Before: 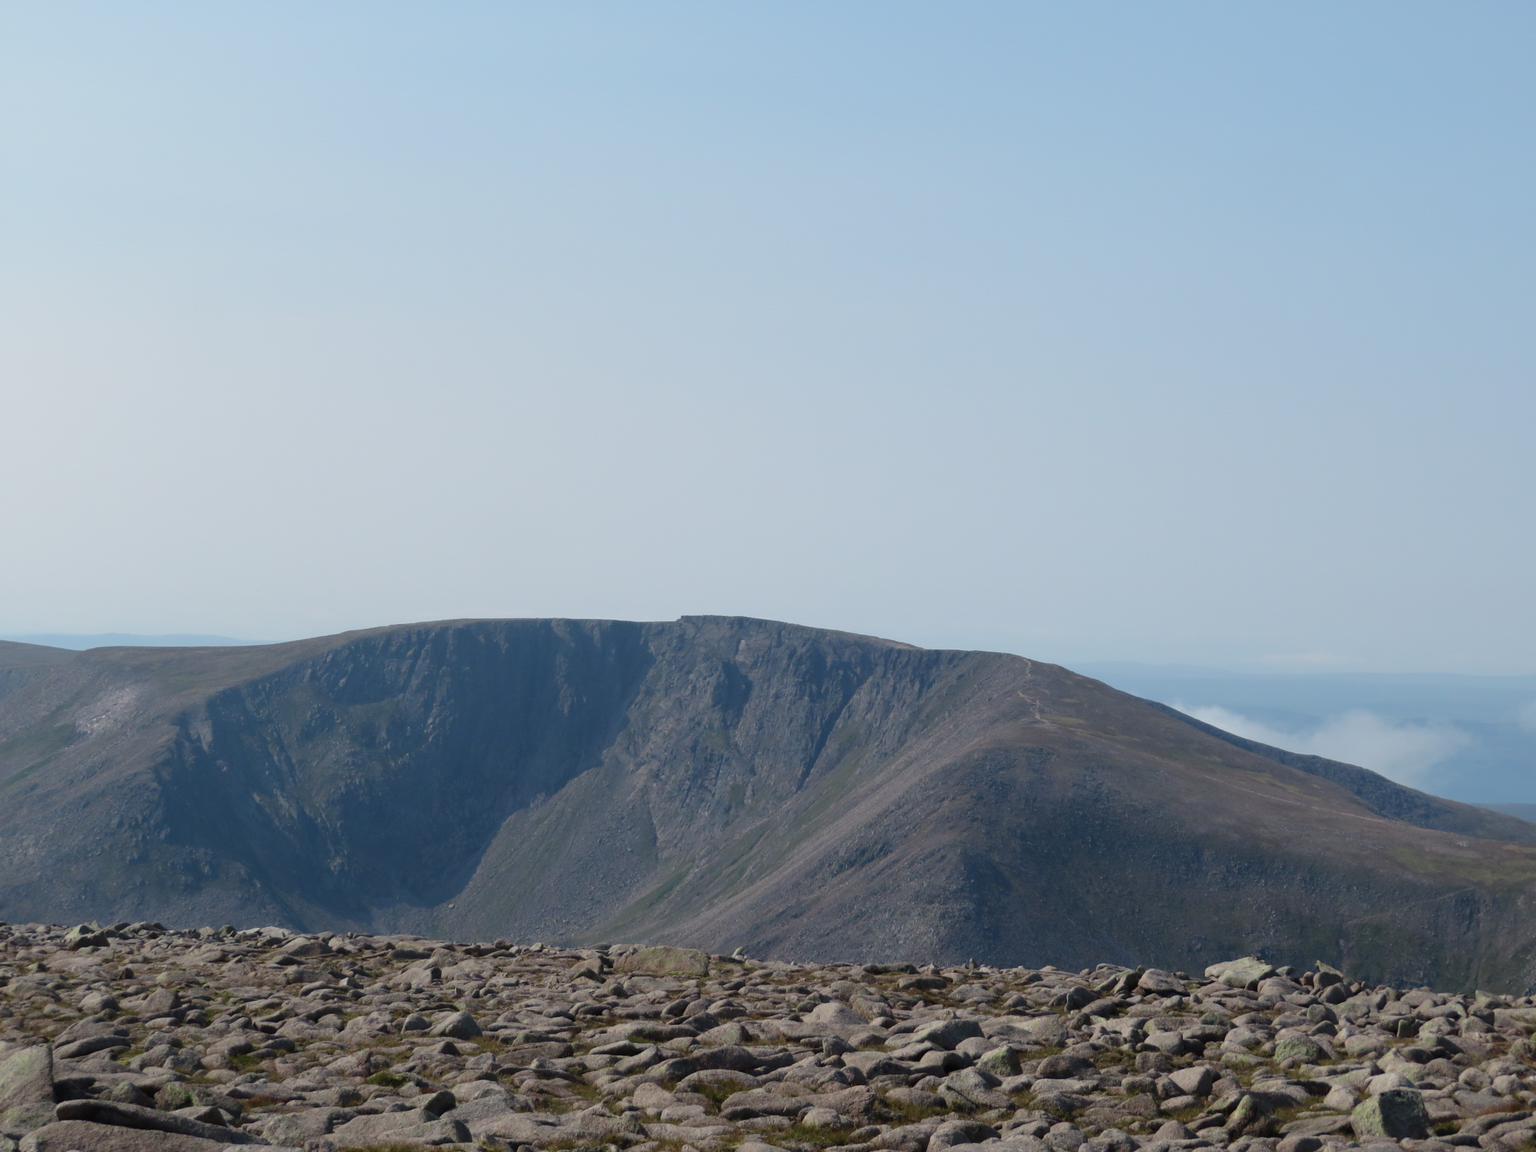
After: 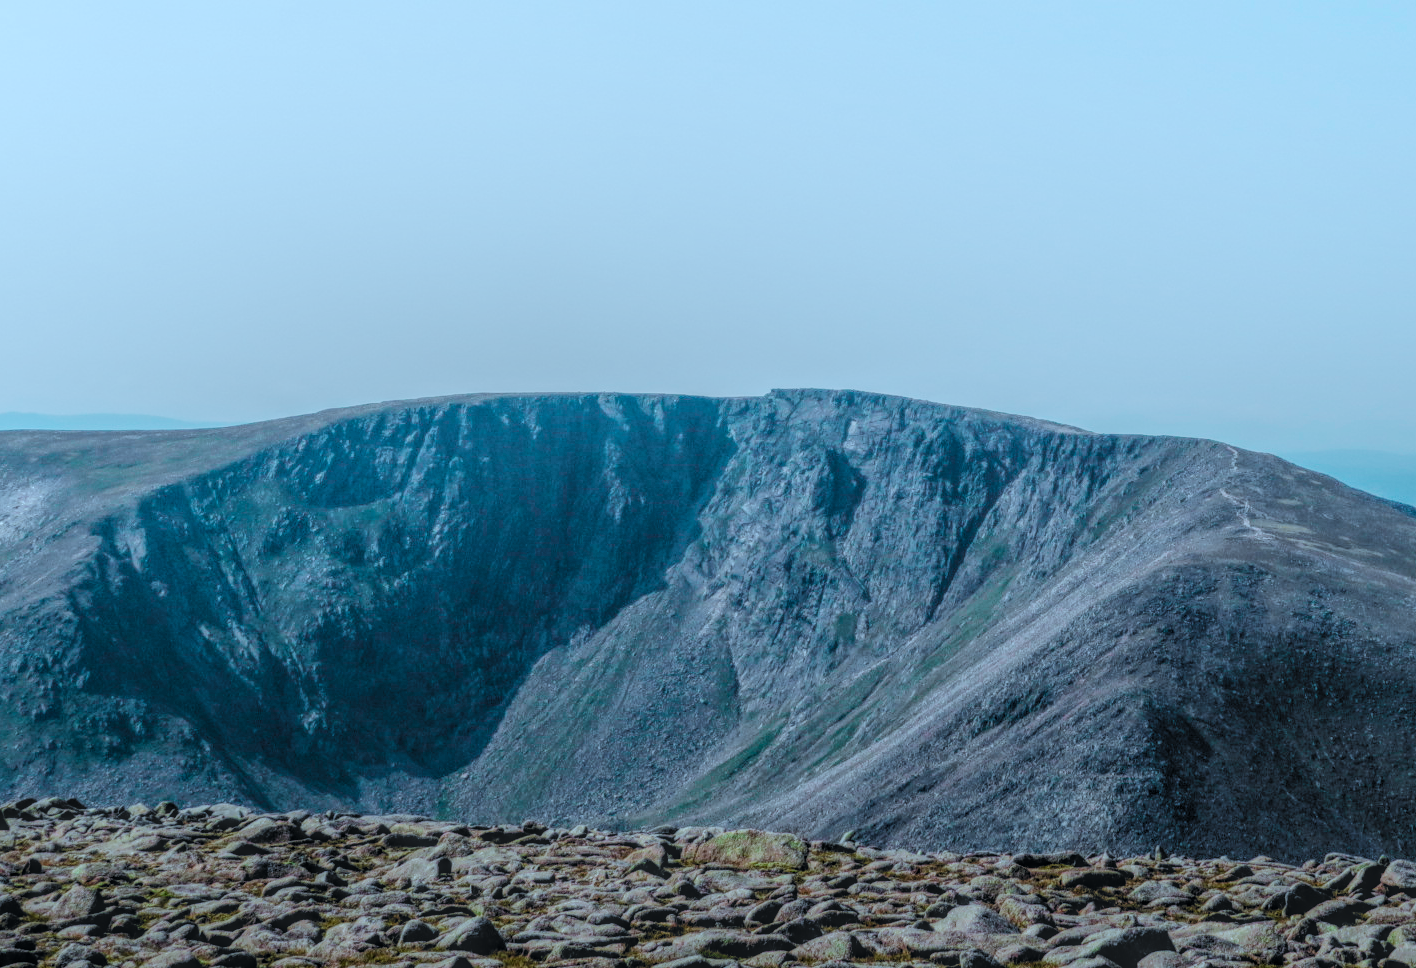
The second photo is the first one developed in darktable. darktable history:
tone curve: curves: ch0 [(0, 0) (0.051, 0.047) (0.102, 0.099) (0.228, 0.275) (0.432, 0.535) (0.695, 0.778) (0.908, 0.946) (1, 1)]; ch1 [(0, 0) (0.339, 0.298) (0.402, 0.363) (0.453, 0.413) (0.485, 0.469) (0.494, 0.493) (0.504, 0.501) (0.525, 0.534) (0.563, 0.595) (0.597, 0.638) (1, 1)]; ch2 [(0, 0) (0.48, 0.48) (0.504, 0.5) (0.539, 0.554) (0.59, 0.63) (0.642, 0.684) (0.824, 0.815) (1, 1)], color space Lab, independent channels, preserve colors none
local contrast: highlights 20%, shadows 29%, detail 201%, midtone range 0.2
filmic rgb: black relative exposure -5.01 EV, white relative exposure 3.98 EV, hardness 2.89, contrast 1.3, highlights saturation mix -29.84%, add noise in highlights 0.001, preserve chrominance no, color science v3 (2019), use custom middle-gray values true, iterations of high-quality reconstruction 0, contrast in highlights soft
crop: left 6.735%, top 28.179%, right 24.097%, bottom 8.795%
color correction: highlights a* -10.72, highlights b* -19.39
